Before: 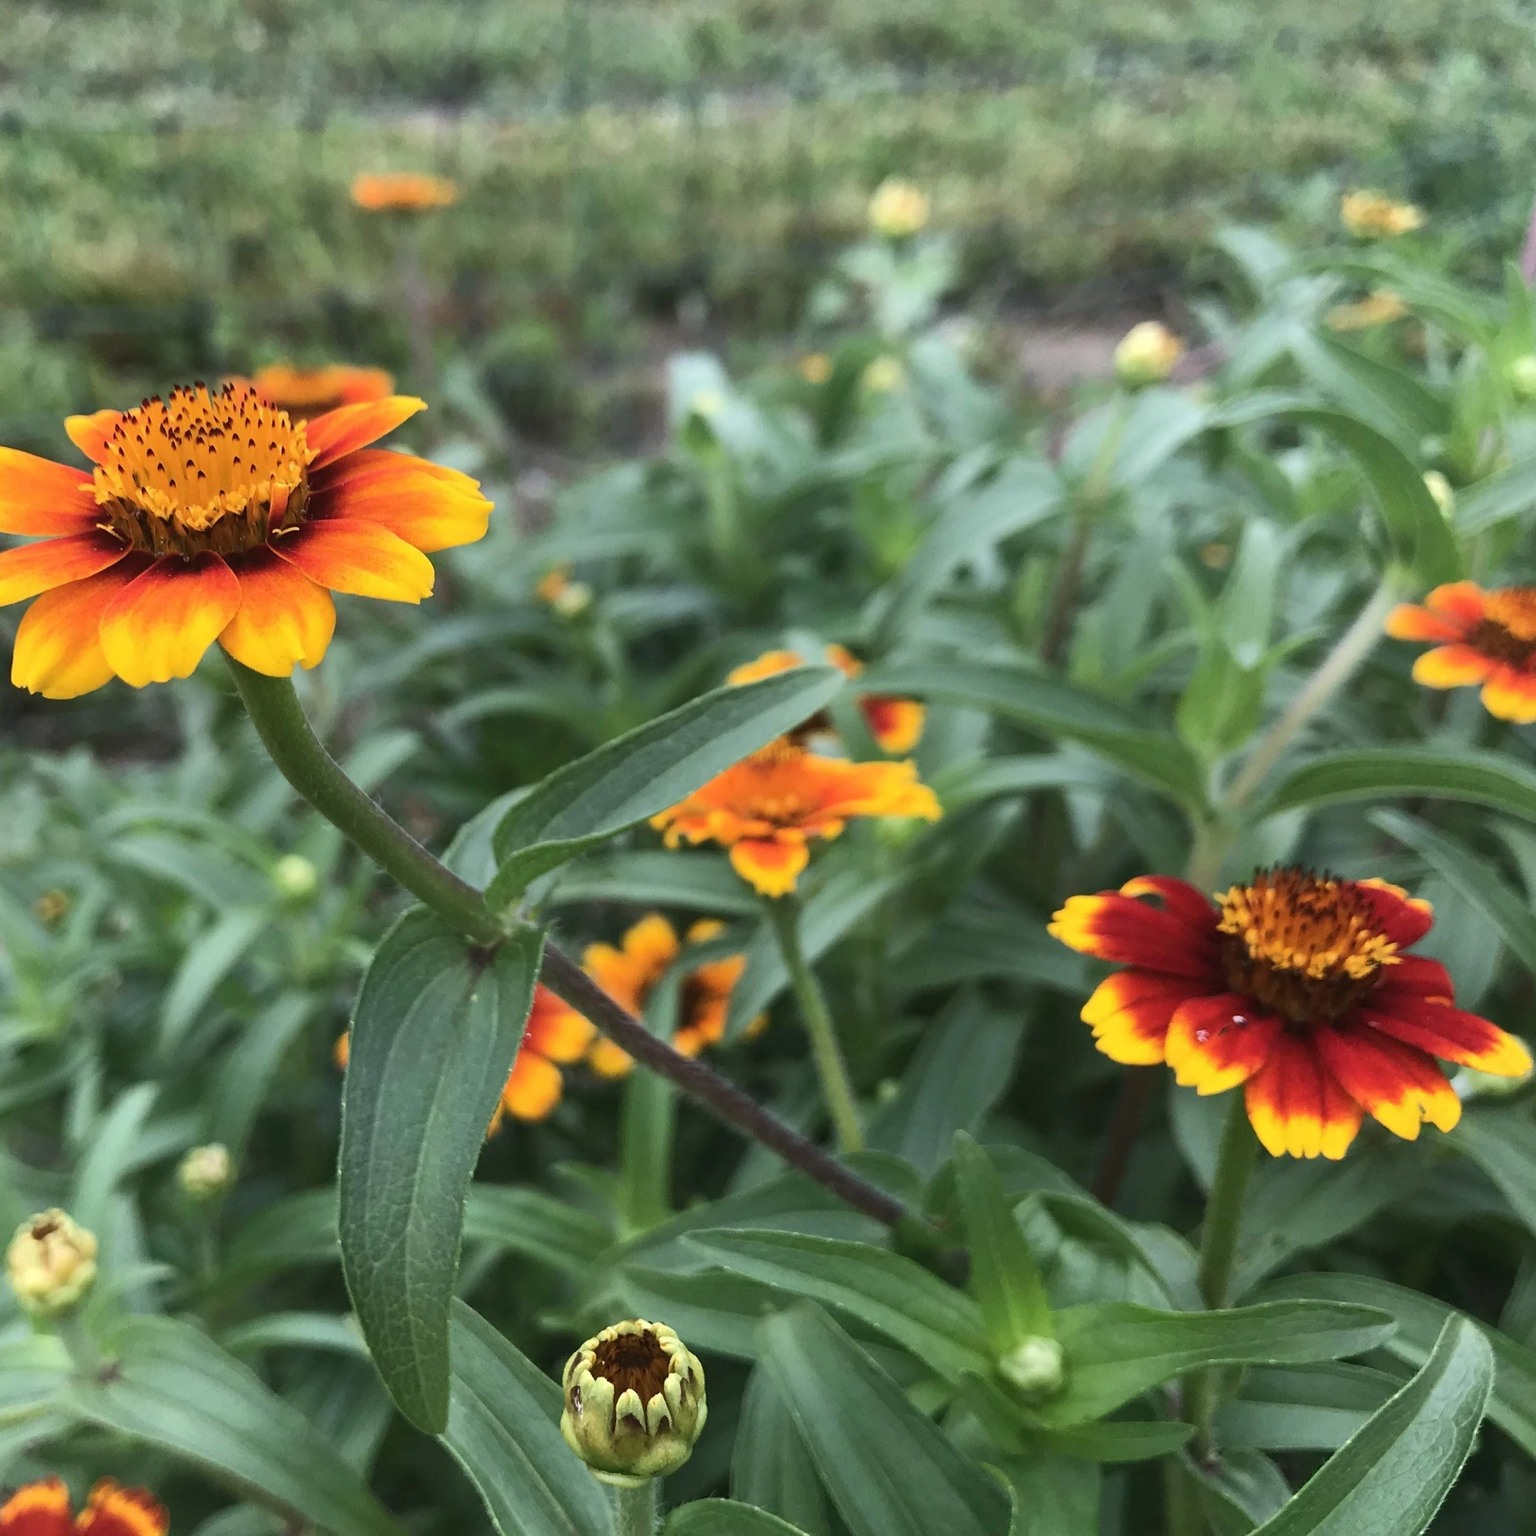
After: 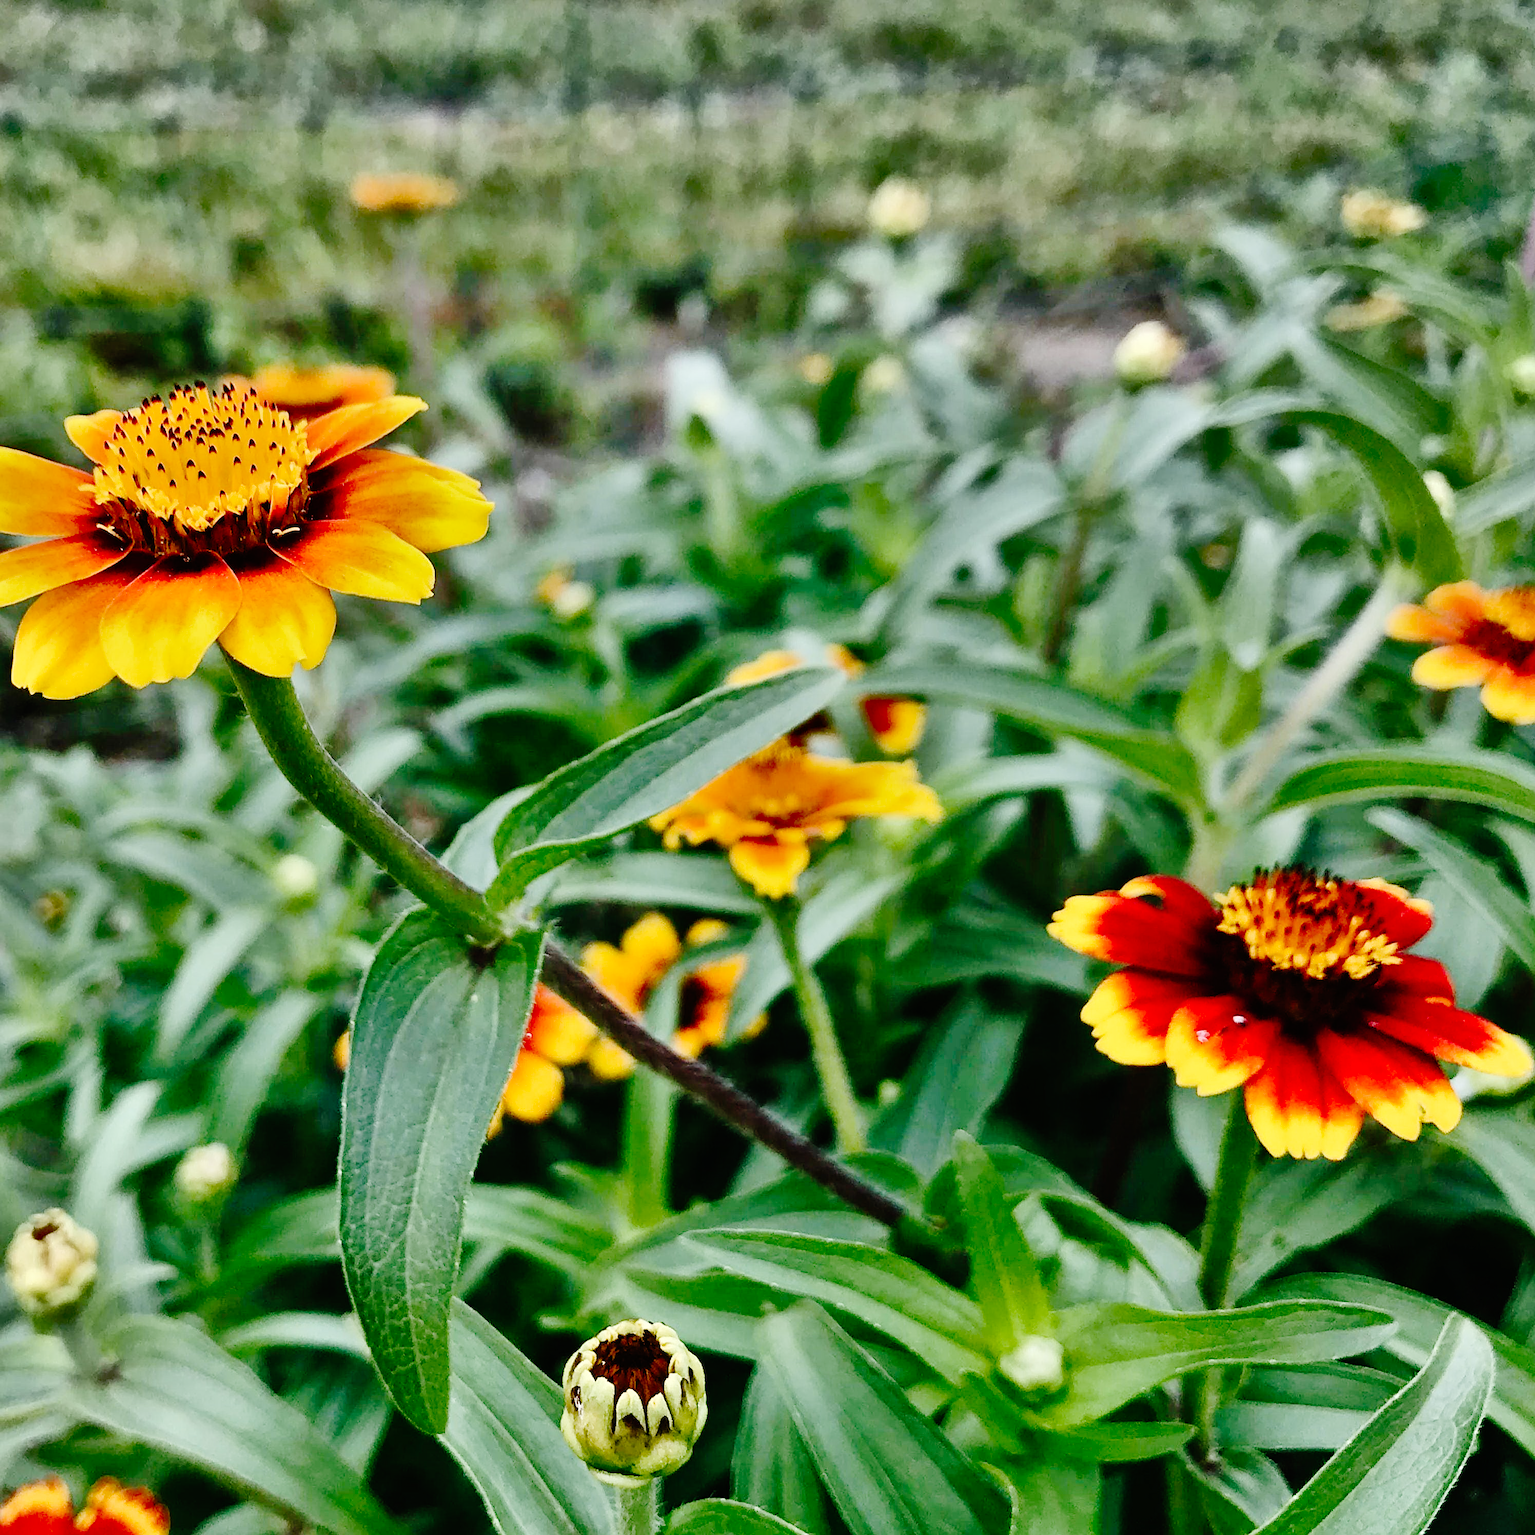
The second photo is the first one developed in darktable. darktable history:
shadows and highlights: shadows 19.13, highlights -83.41, soften with gaussian
base curve: curves: ch0 [(0, 0) (0.036, 0.01) (0.123, 0.254) (0.258, 0.504) (0.507, 0.748) (1, 1)], preserve colors none
sharpen: on, module defaults
